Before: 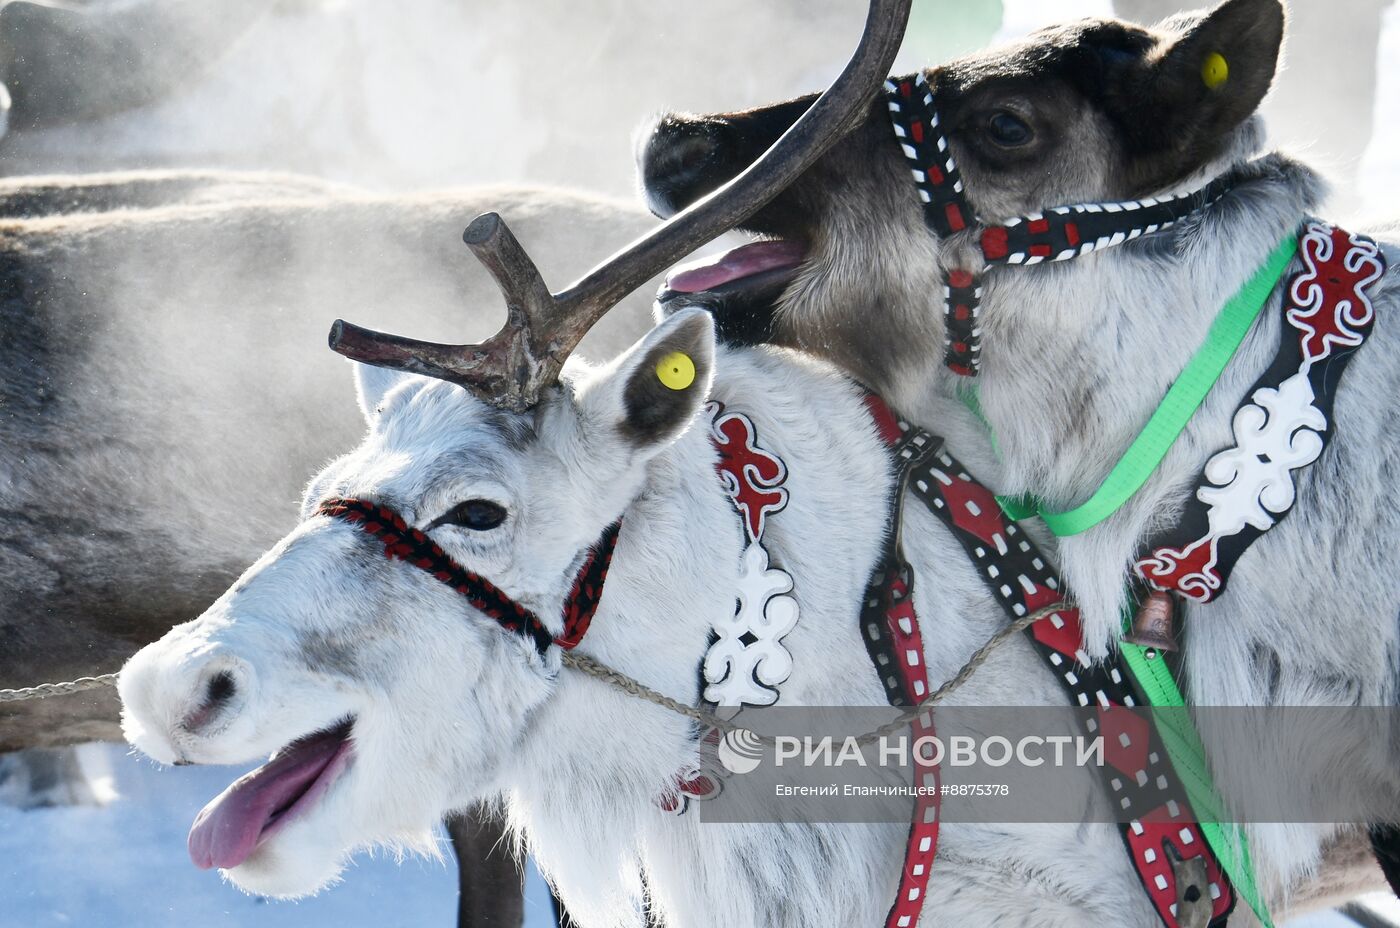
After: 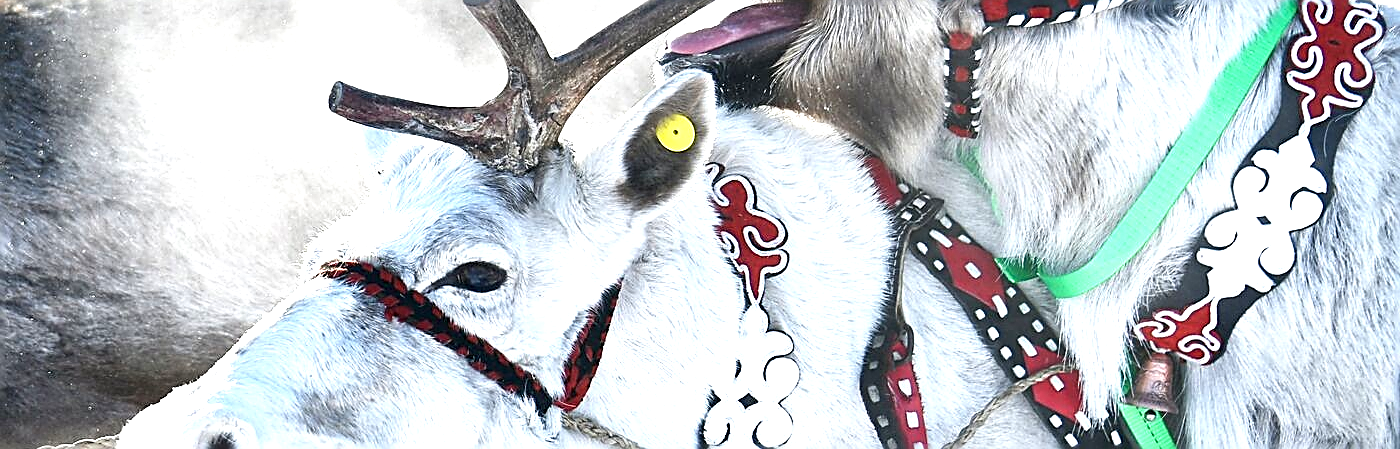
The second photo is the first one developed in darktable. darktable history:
crop and rotate: top 25.738%, bottom 25.785%
sharpen: radius 1.688, amount 1.287
exposure: exposure 1 EV, compensate highlight preservation false
tone equalizer: on, module defaults
